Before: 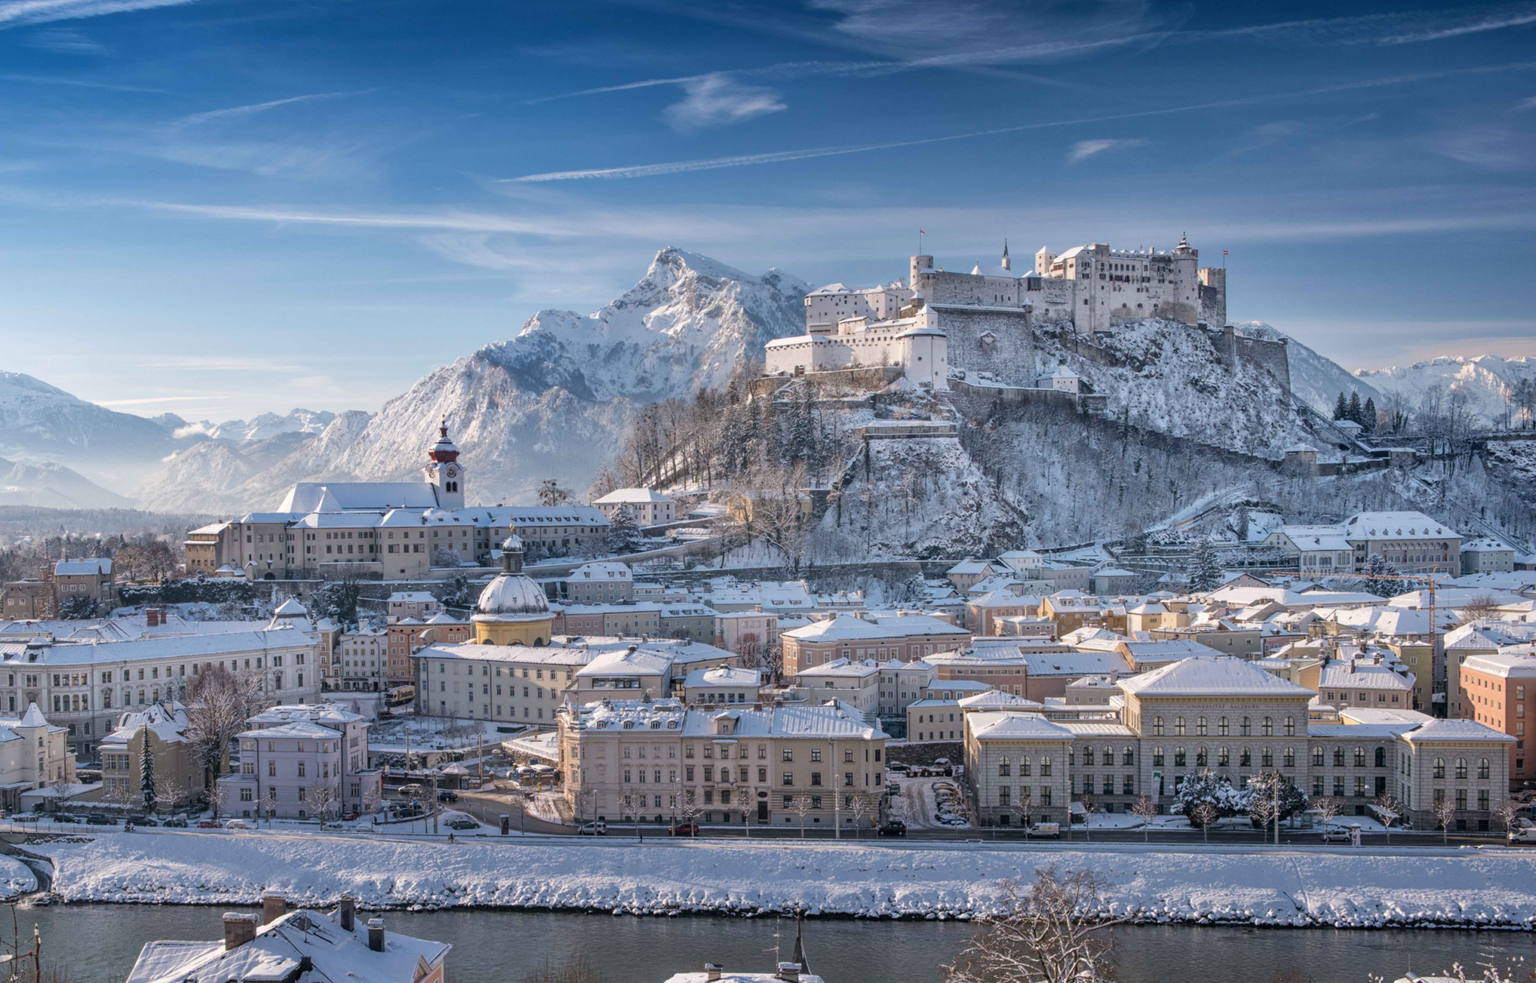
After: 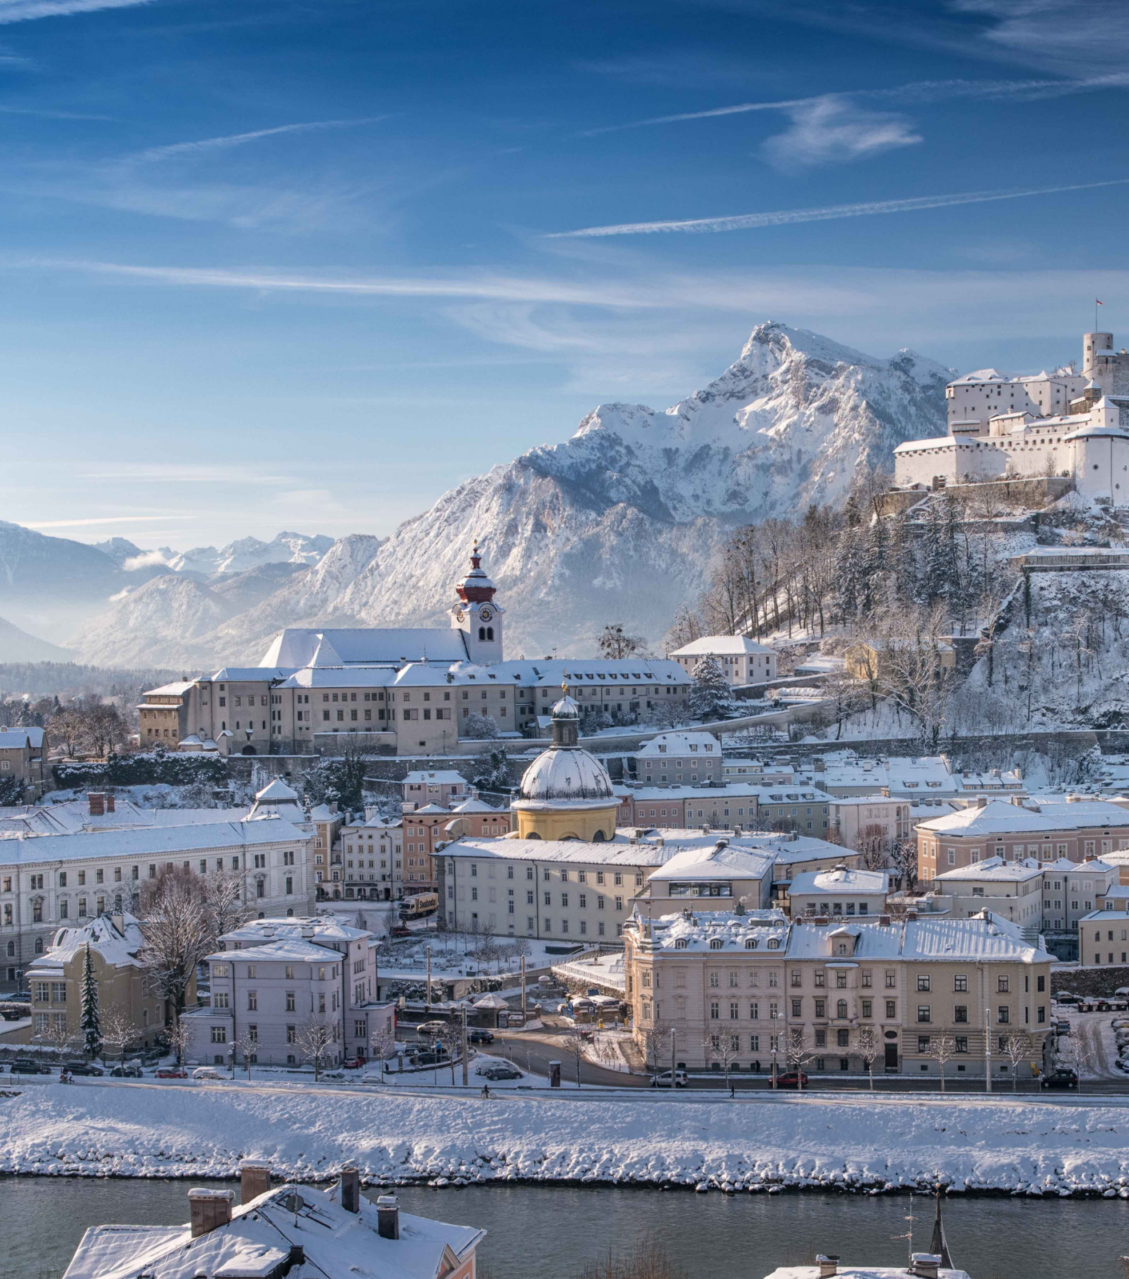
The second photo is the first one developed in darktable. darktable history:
crop: left 5.123%, right 38.405%
sharpen: radius 2.861, amount 0.856, threshold 47.272
